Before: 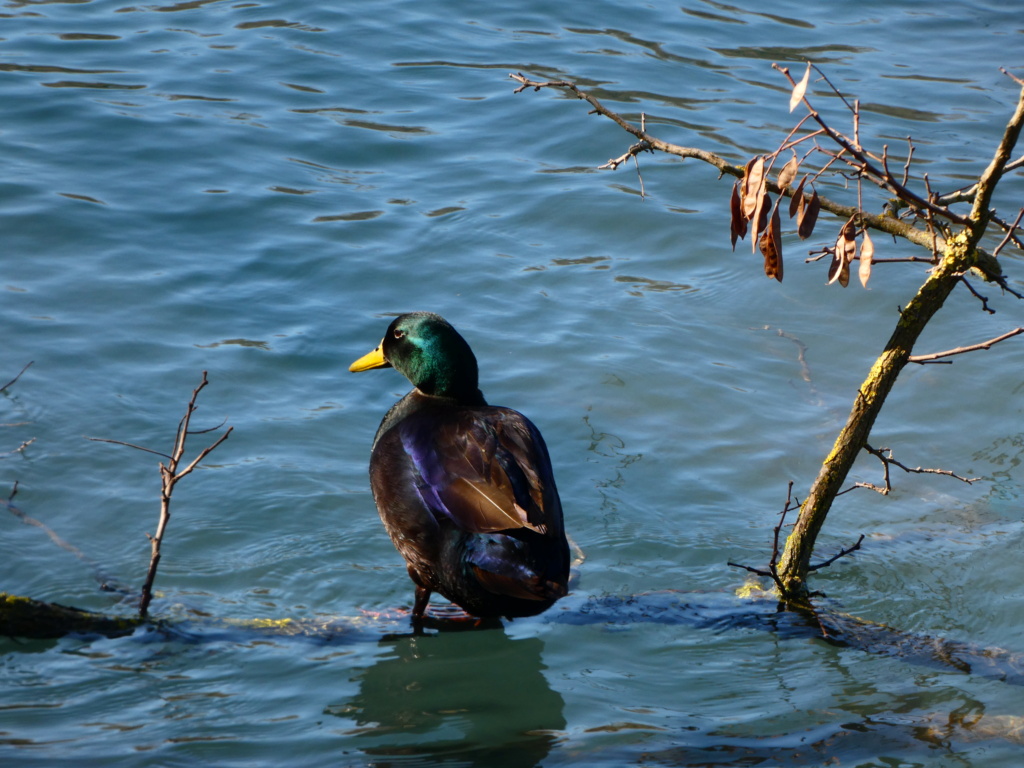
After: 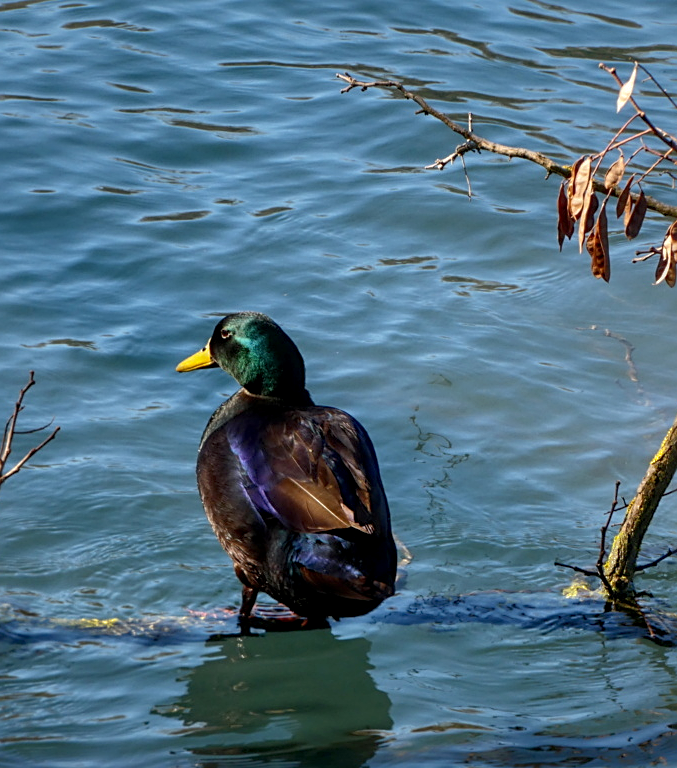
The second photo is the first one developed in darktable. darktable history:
color correction: highlights a* -0.222, highlights b* -0.125
local contrast: on, module defaults
shadows and highlights: highlights color adjustment 39.31%
sharpen: on, module defaults
crop: left 16.919%, right 16.954%
